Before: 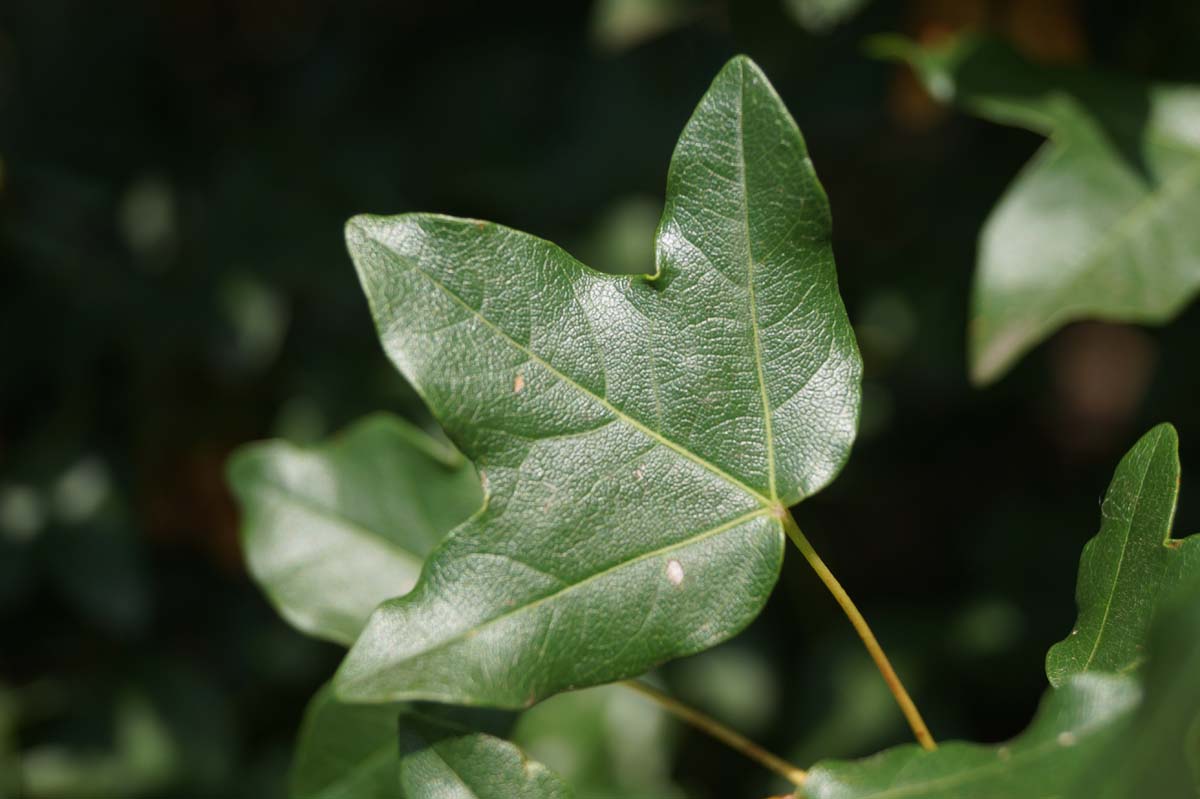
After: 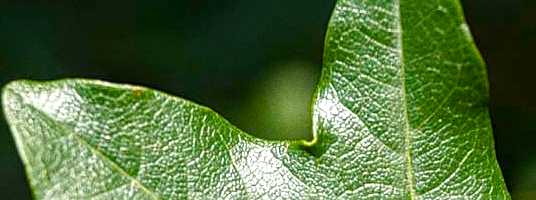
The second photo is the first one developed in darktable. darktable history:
color balance rgb: linear chroma grading › shadows -2.2%, linear chroma grading › highlights -15%, linear chroma grading › global chroma -10%, linear chroma grading › mid-tones -10%, perceptual saturation grading › global saturation 45%, perceptual saturation grading › highlights -50%, perceptual saturation grading › shadows 30%, perceptual brilliance grading › global brilliance 18%, global vibrance 45%
local contrast: on, module defaults
sharpen: on, module defaults
crop: left 28.64%, top 16.832%, right 26.637%, bottom 58.055%
grain: coarseness 0.09 ISO
